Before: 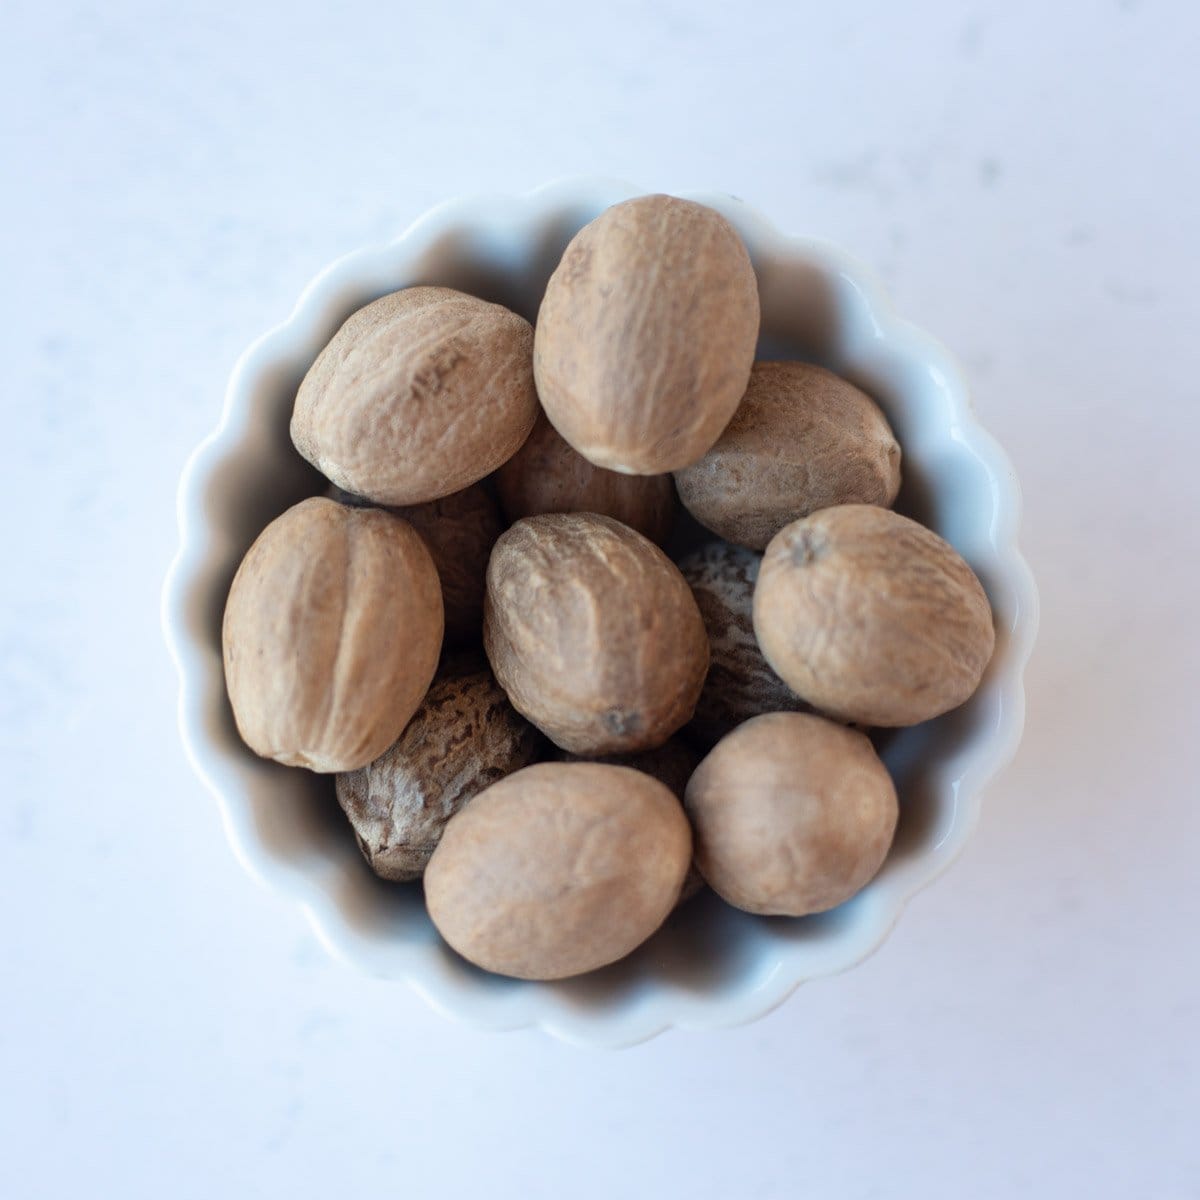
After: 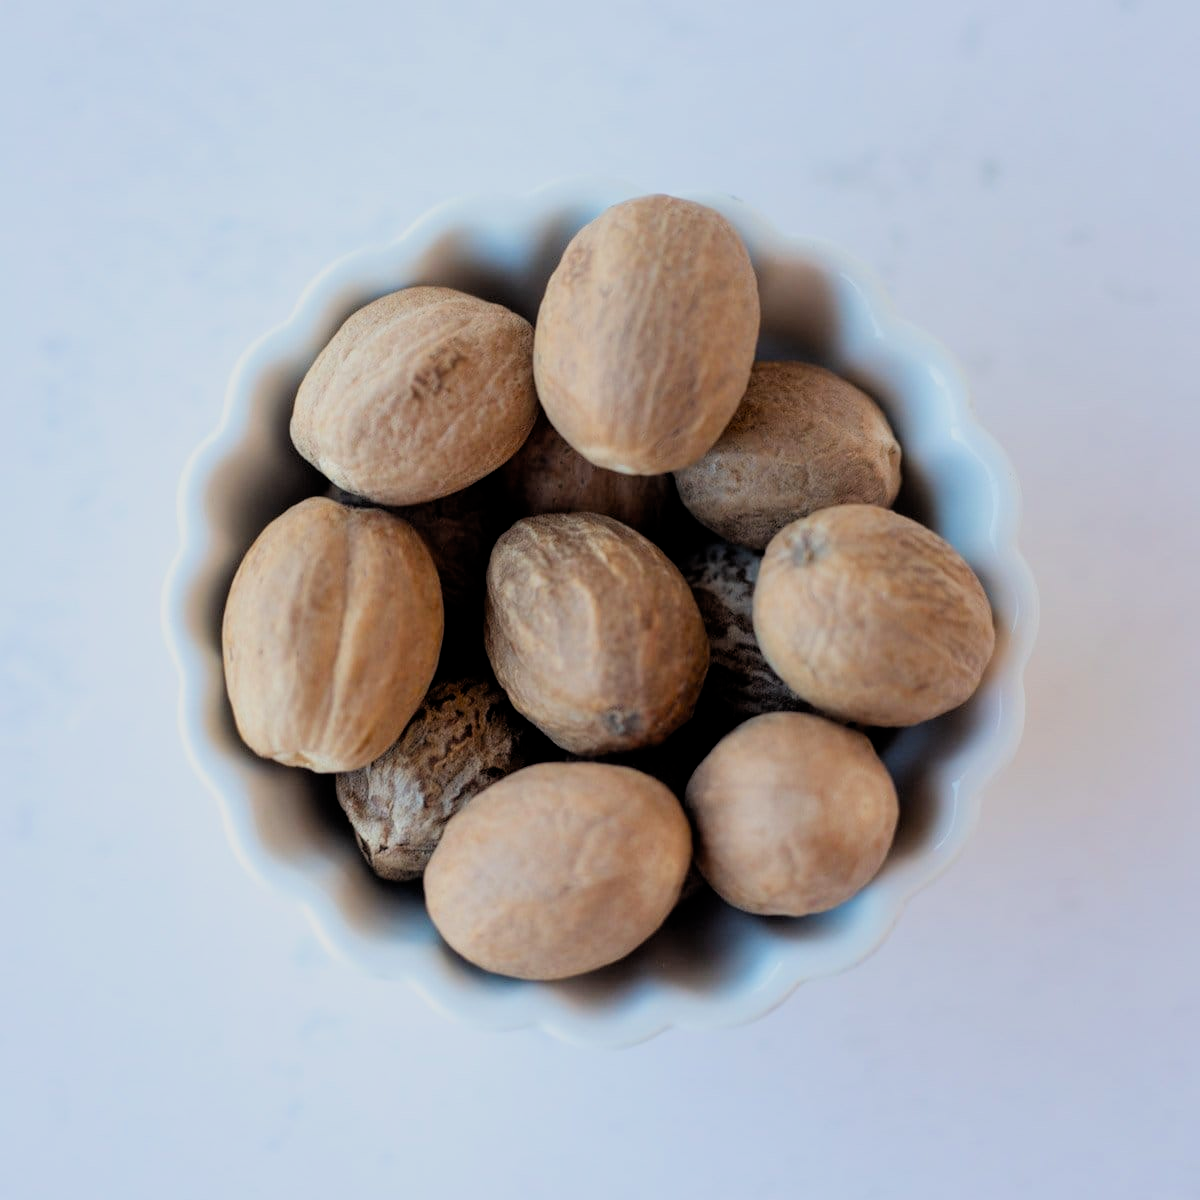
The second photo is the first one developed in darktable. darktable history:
filmic rgb: black relative exposure -7.75 EV, white relative exposure 4.4 EV, threshold 3 EV, target black luminance 0%, hardness 3.76, latitude 50.51%, contrast 1.074, highlights saturation mix 10%, shadows ↔ highlights balance -0.22%, color science v4 (2020), enable highlight reconstruction true
white balance: emerald 1
